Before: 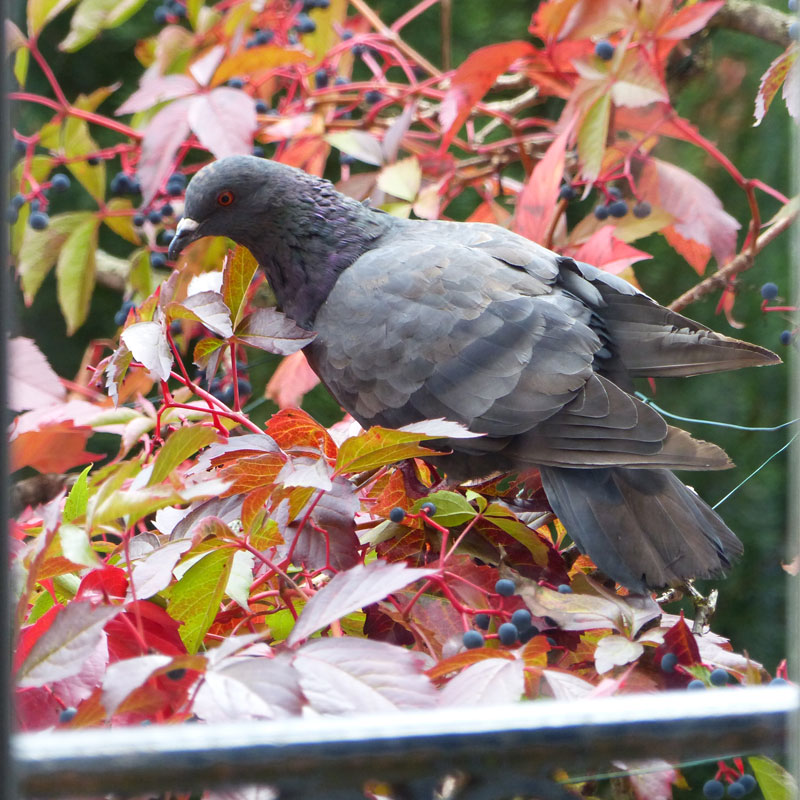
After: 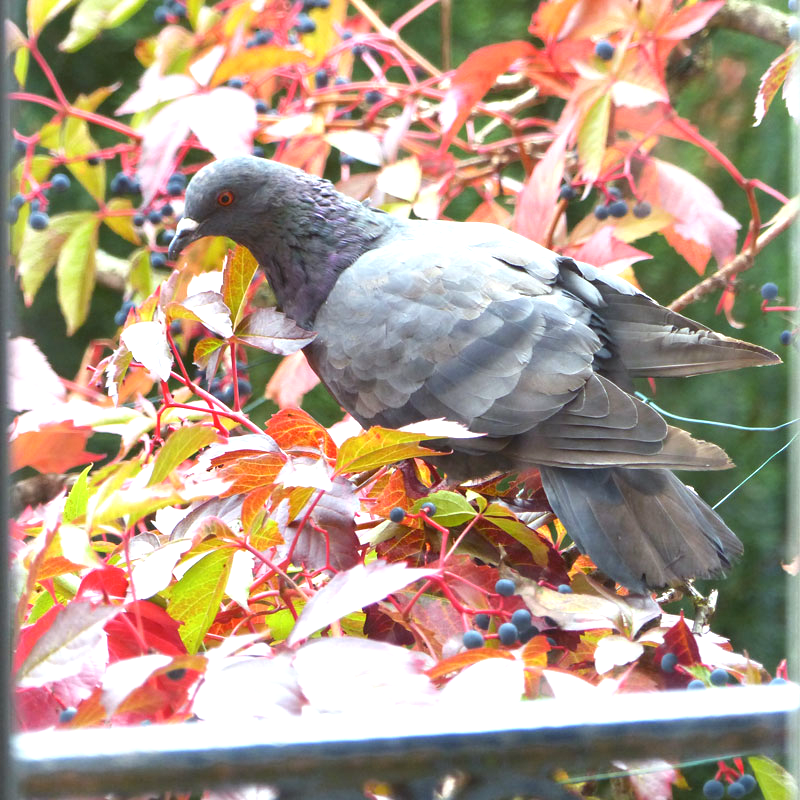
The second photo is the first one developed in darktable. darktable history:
color balance: lift [1.004, 1.002, 1.002, 0.998], gamma [1, 1.007, 1.002, 0.993], gain [1, 0.977, 1.013, 1.023], contrast -3.64%
exposure: black level correction 0, exposure 0.9 EV, compensate highlight preservation false
